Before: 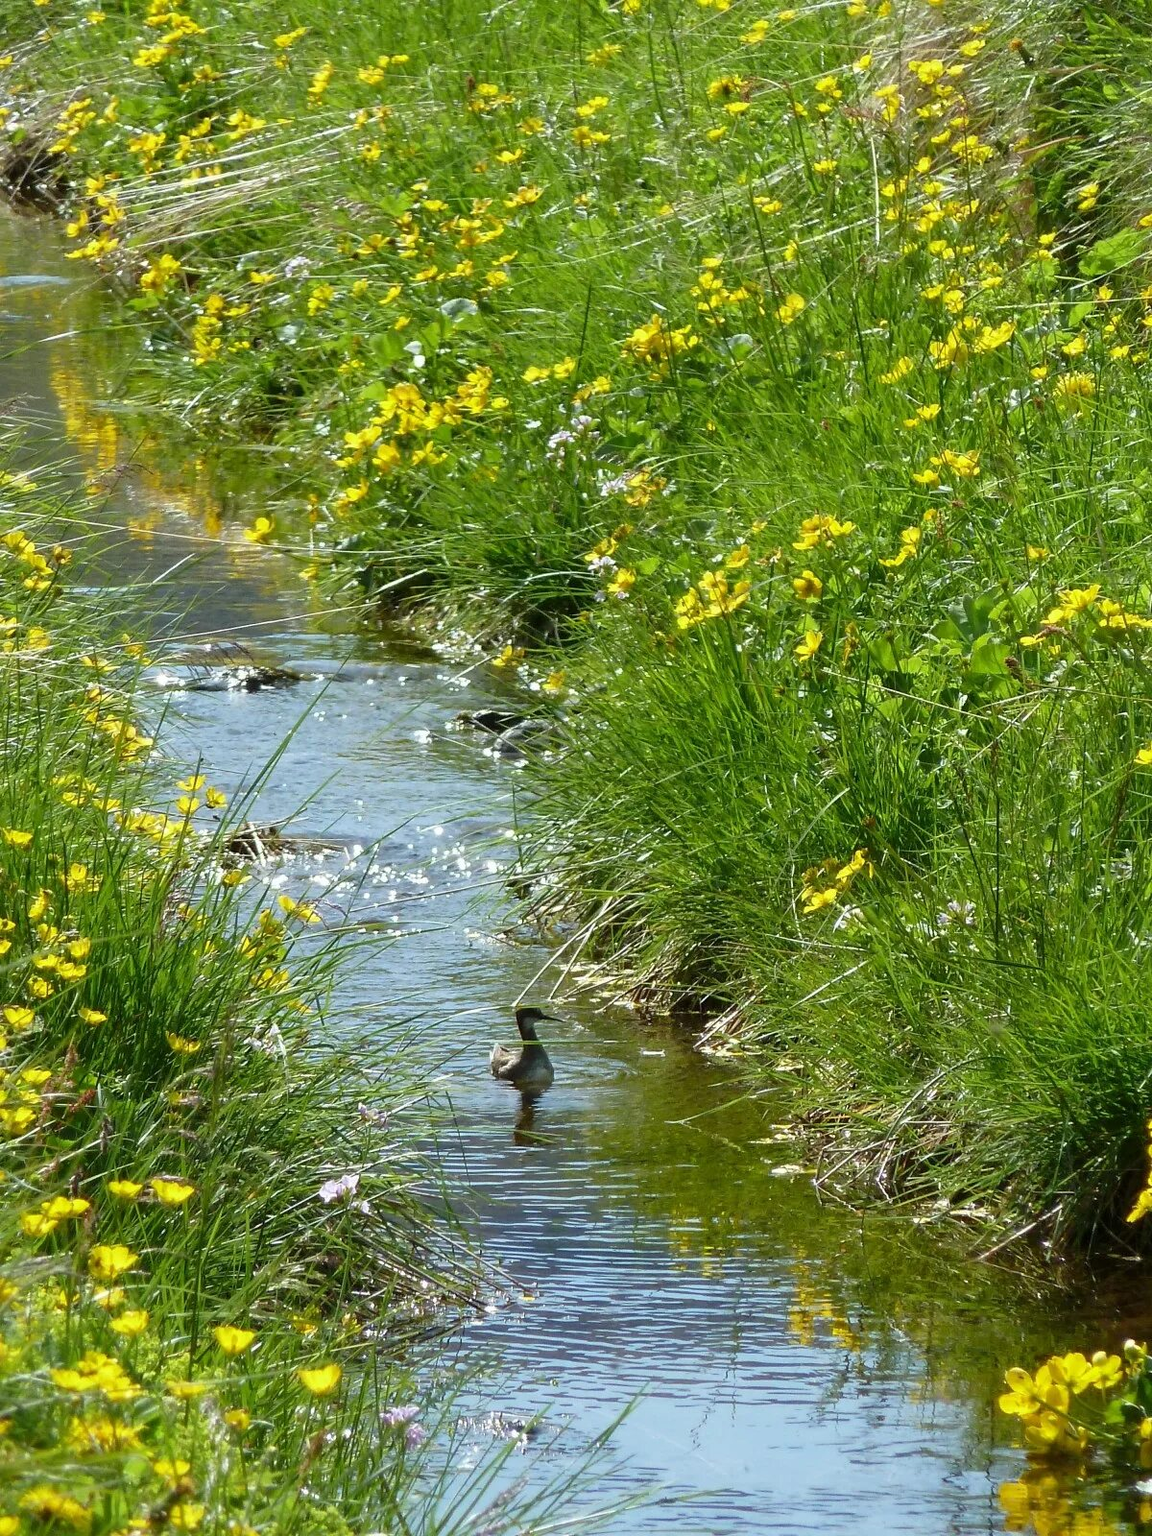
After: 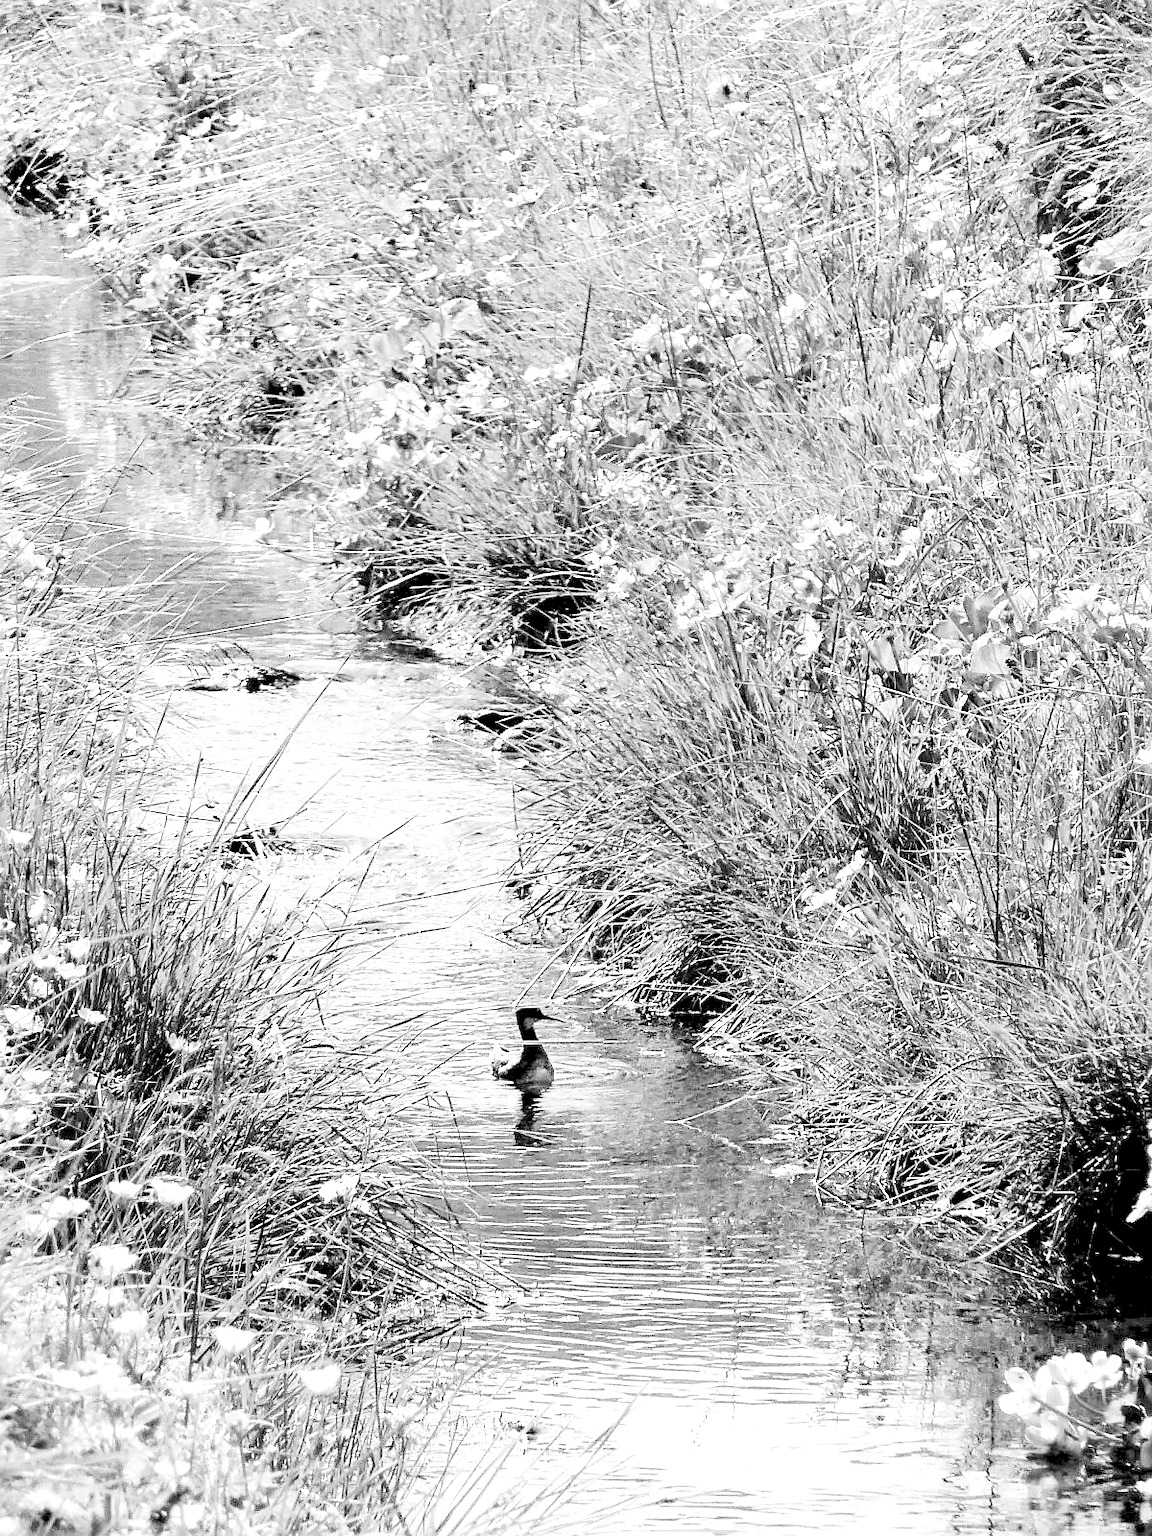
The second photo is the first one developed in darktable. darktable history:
exposure: exposure 0.781 EV, compensate highlight preservation false
tone equalizer: -8 EV -0.417 EV, -7 EV -0.389 EV, -6 EV -0.333 EV, -5 EV -0.222 EV, -3 EV 0.222 EV, -2 EV 0.333 EV, -1 EV 0.389 EV, +0 EV 0.417 EV, edges refinement/feathering 500, mask exposure compensation -1.57 EV, preserve details no
monochrome: on, module defaults
rgb levels: levels [[0.027, 0.429, 0.996], [0, 0.5, 1], [0, 0.5, 1]]
sharpen: on, module defaults
contrast brightness saturation: contrast 0.28
